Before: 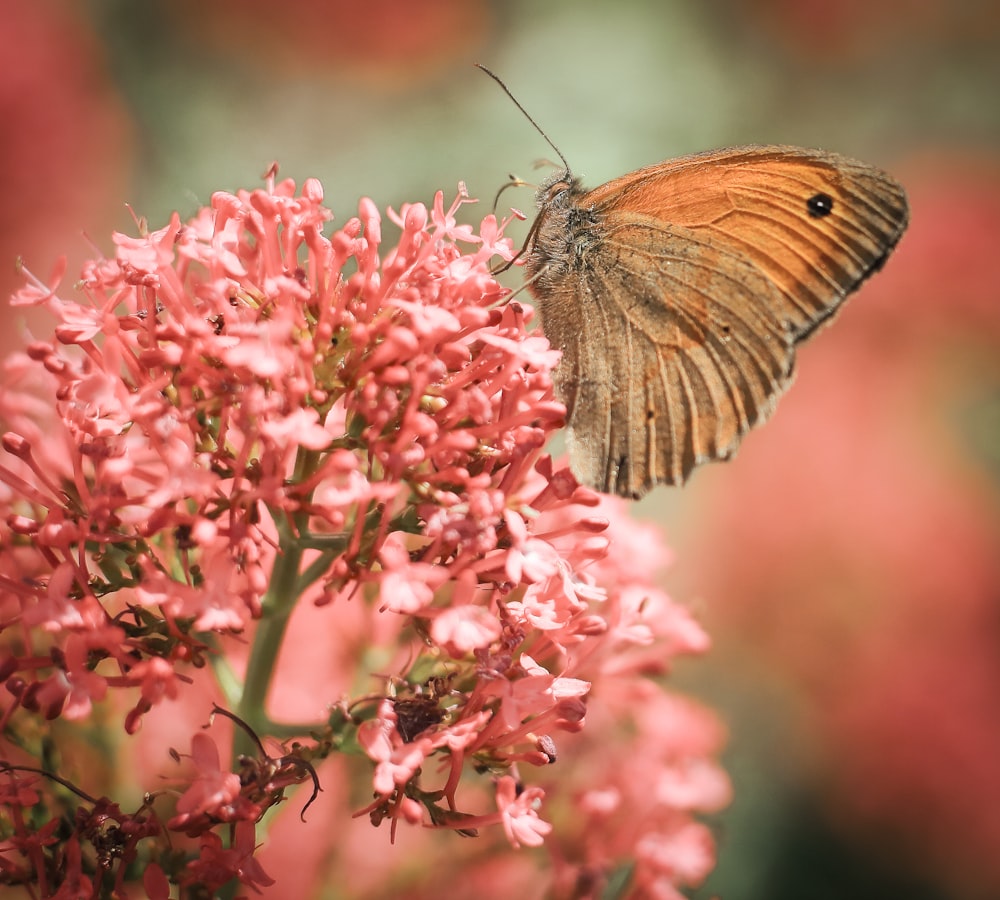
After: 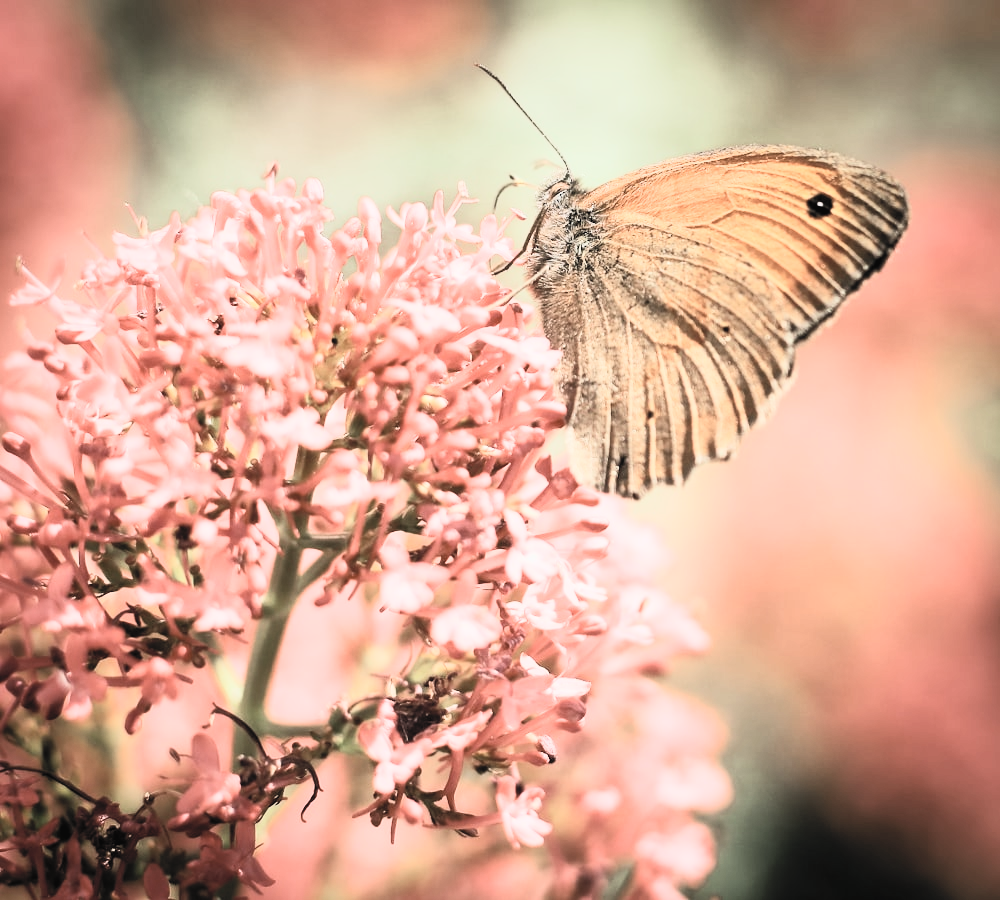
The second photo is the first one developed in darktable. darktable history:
contrast brightness saturation: contrast 0.431, brightness 0.565, saturation -0.191
filmic rgb: black relative exposure -5.15 EV, white relative exposure 4 EV, threshold 3.05 EV, hardness 2.88, contrast 1.187, enable highlight reconstruction true
